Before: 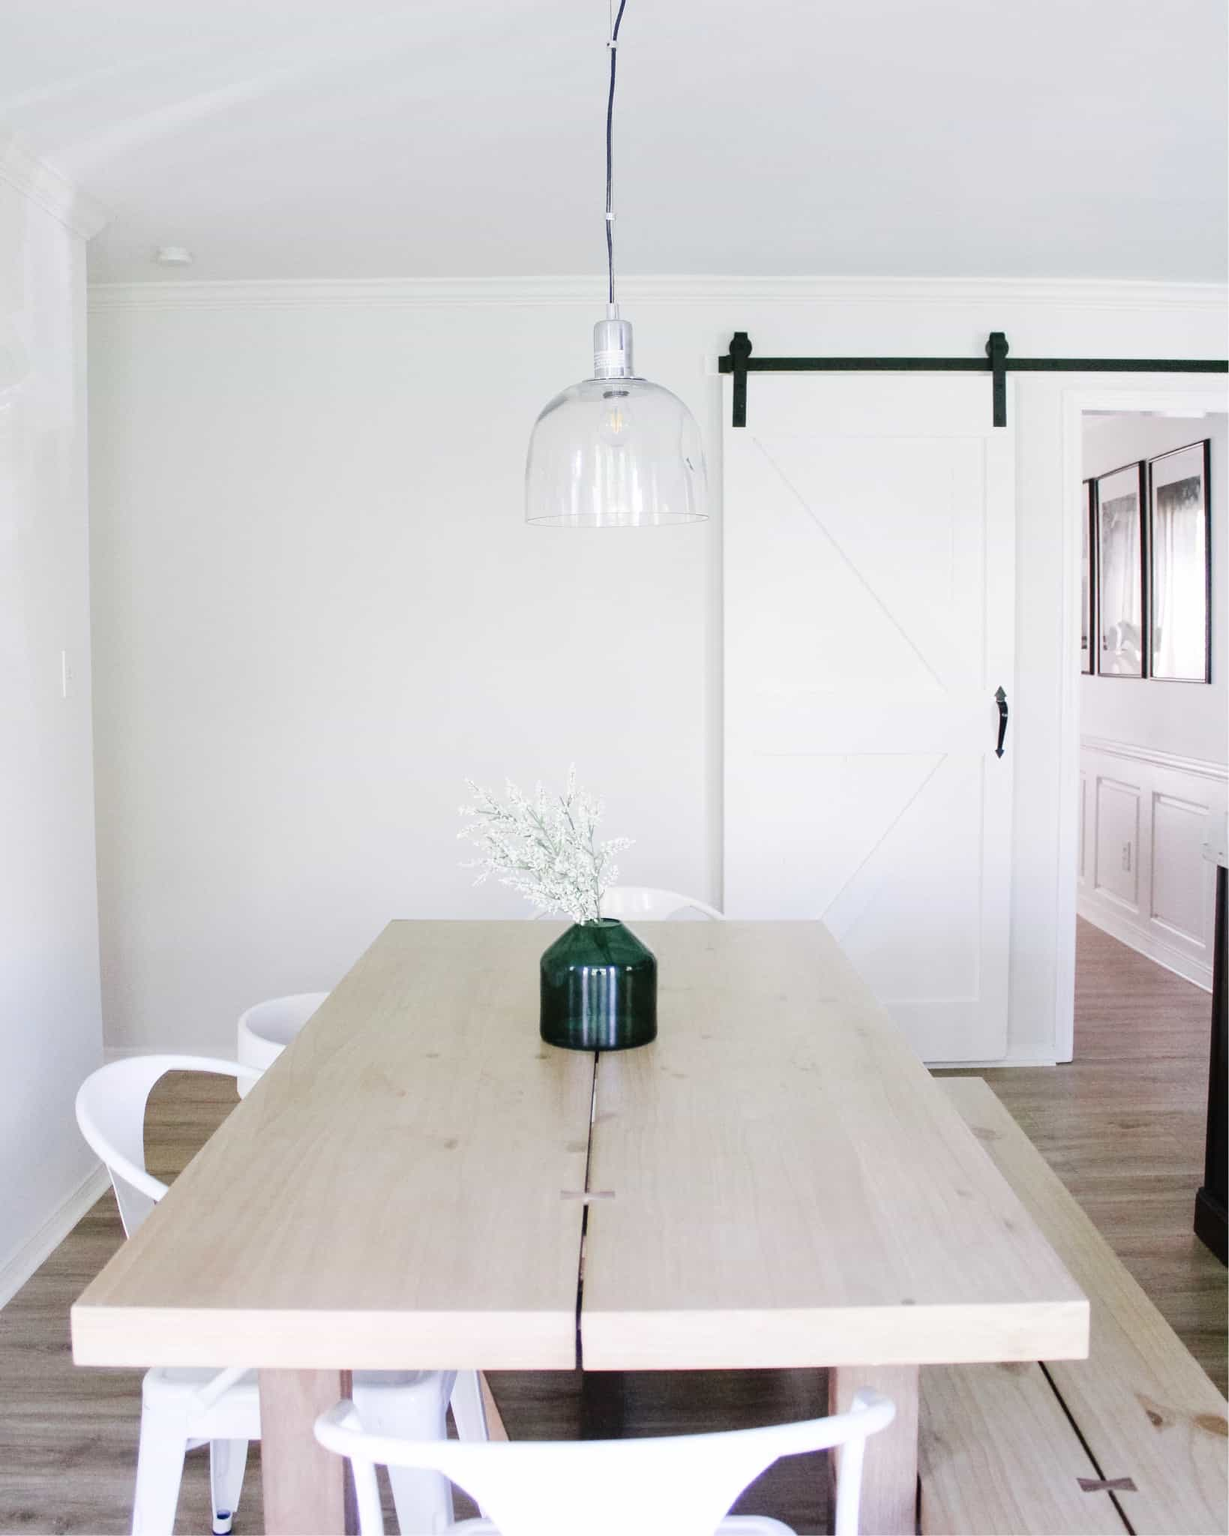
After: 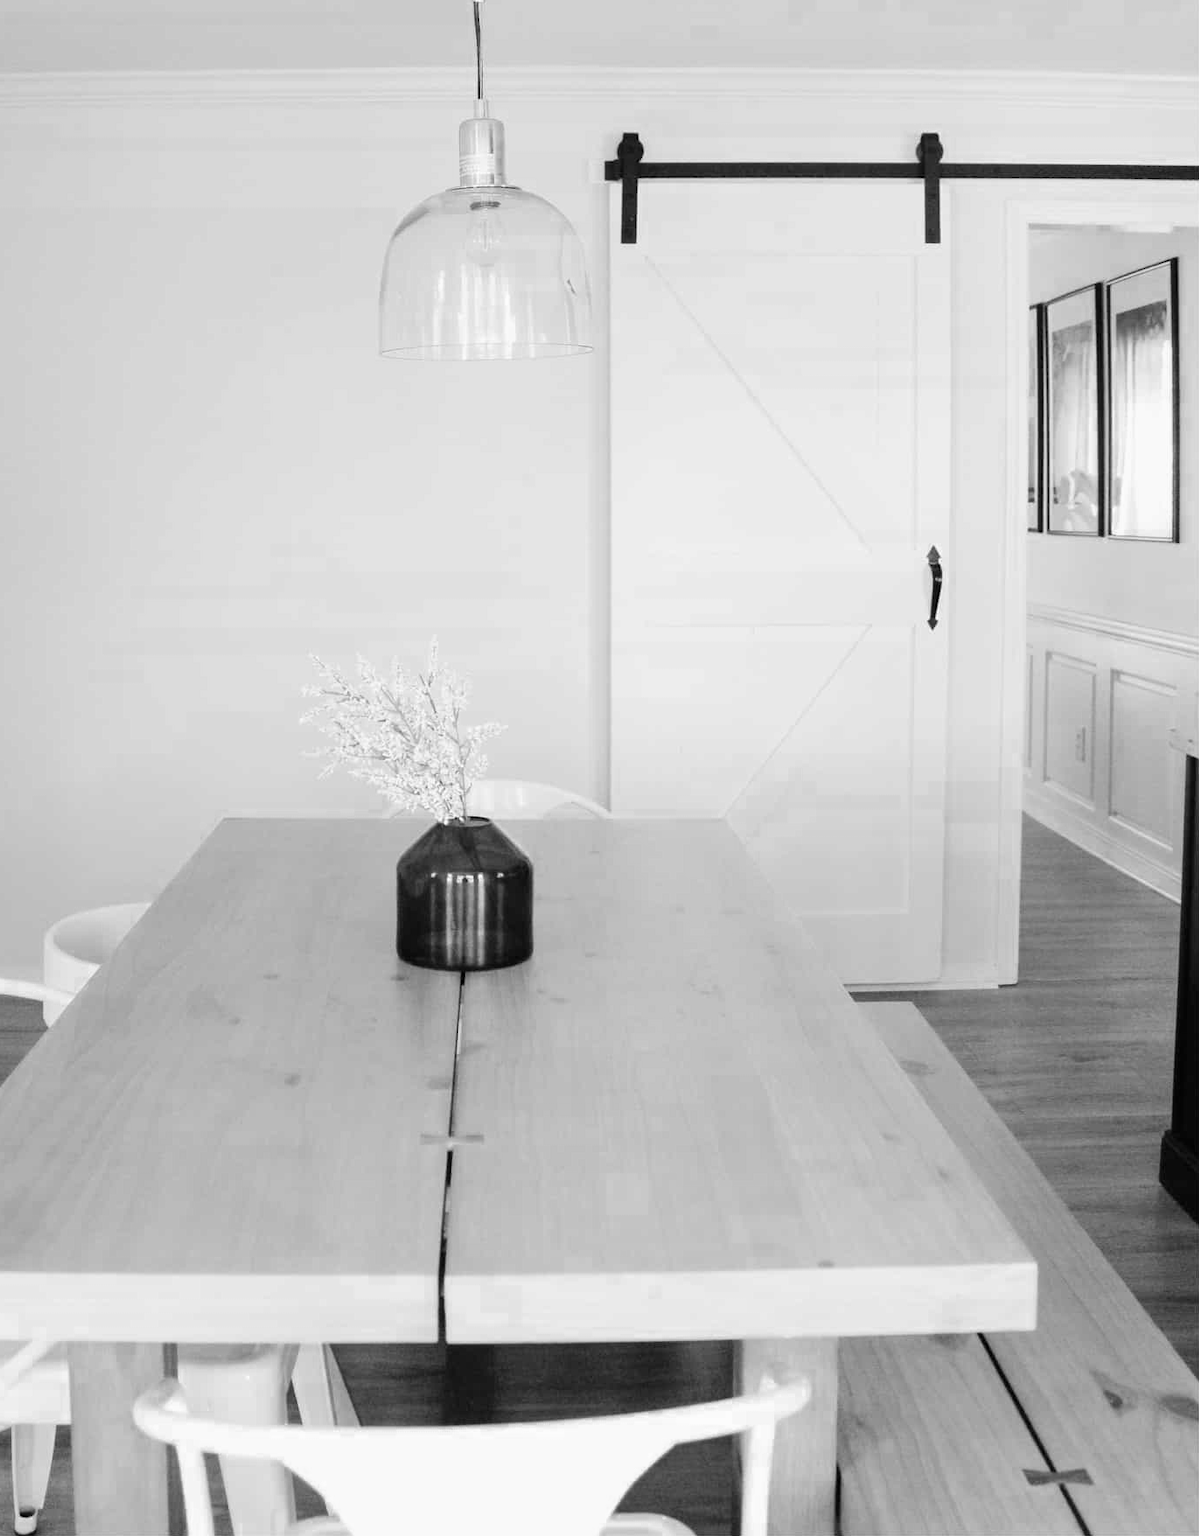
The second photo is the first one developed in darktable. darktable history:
color balance: lift [0.998, 0.998, 1.001, 1.002], gamma [0.995, 1.025, 0.992, 0.975], gain [0.995, 1.02, 0.997, 0.98]
crop: left 16.315%, top 14.246%
color zones: curves: ch0 [(0.27, 0.396) (0.563, 0.504) (0.75, 0.5) (0.787, 0.307)]
monochrome: on, module defaults
